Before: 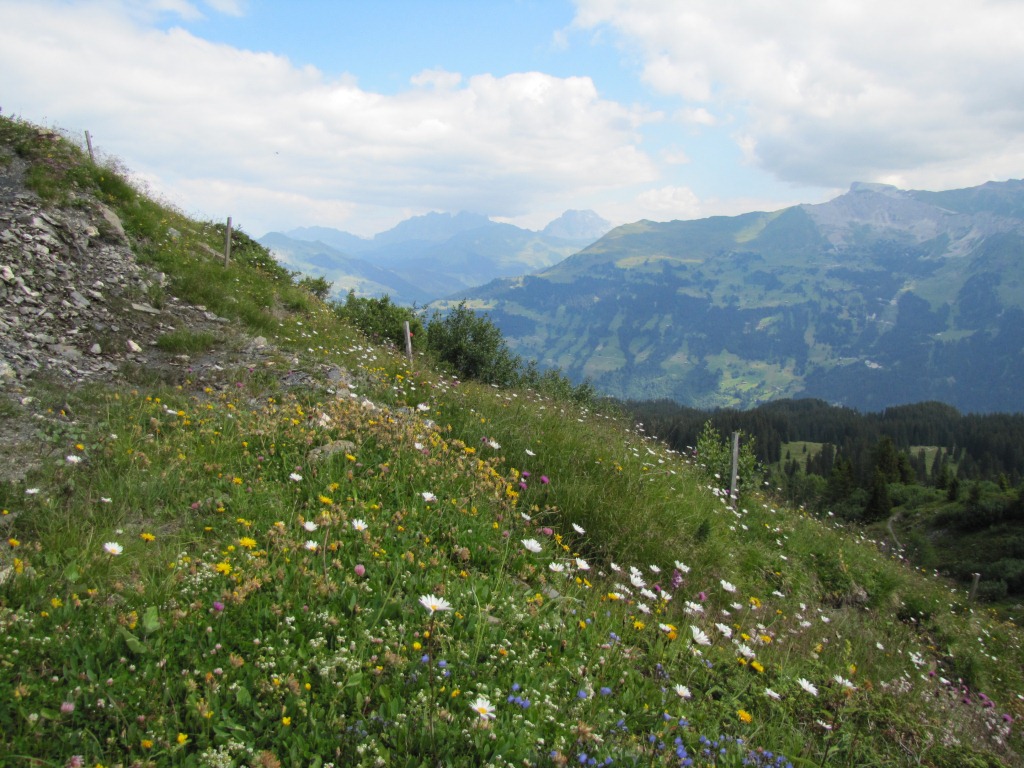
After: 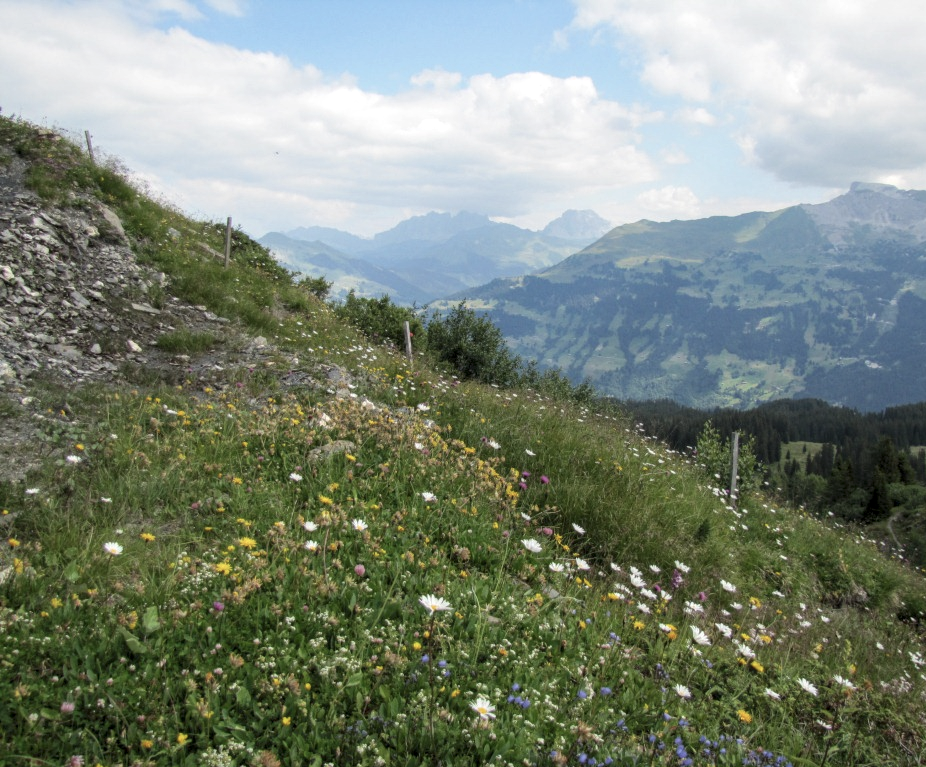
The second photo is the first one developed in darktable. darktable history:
local contrast: detail 130%
crop: right 9.509%, bottom 0.031%
color correction: saturation 0.8
